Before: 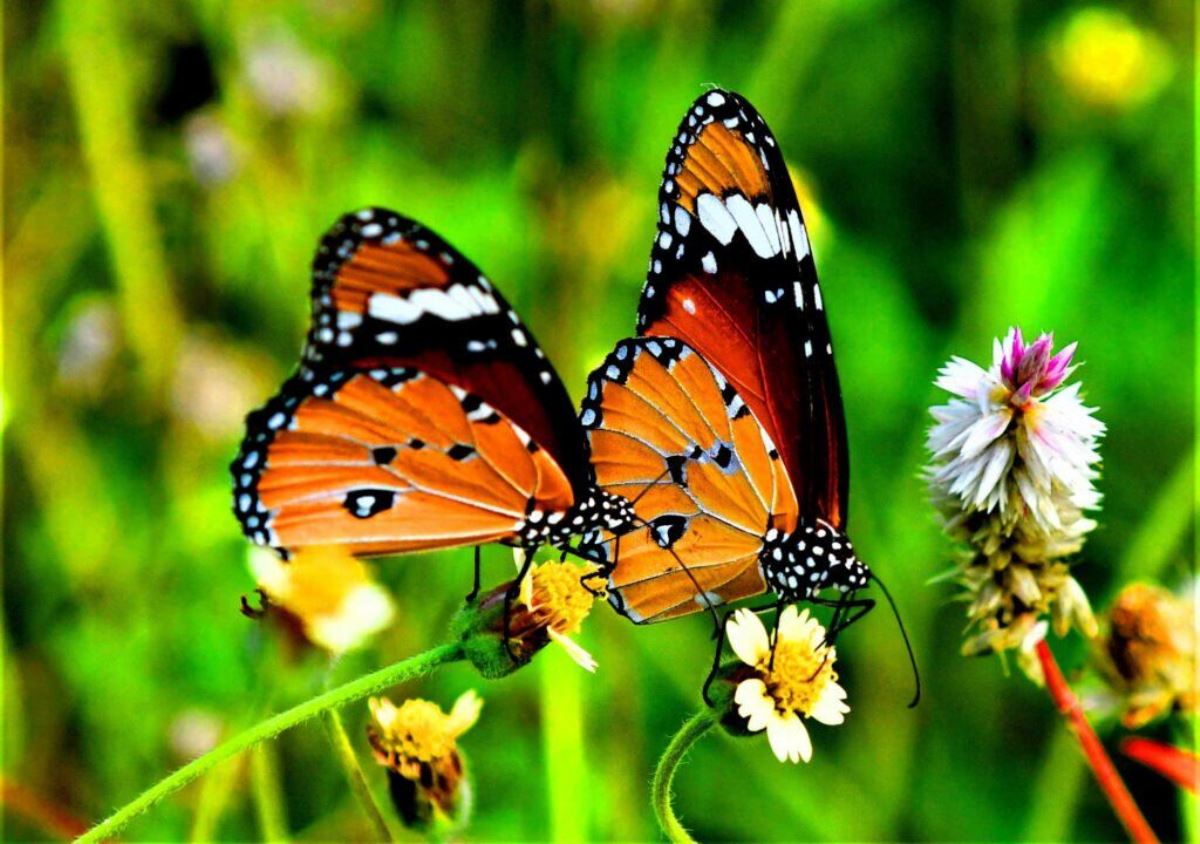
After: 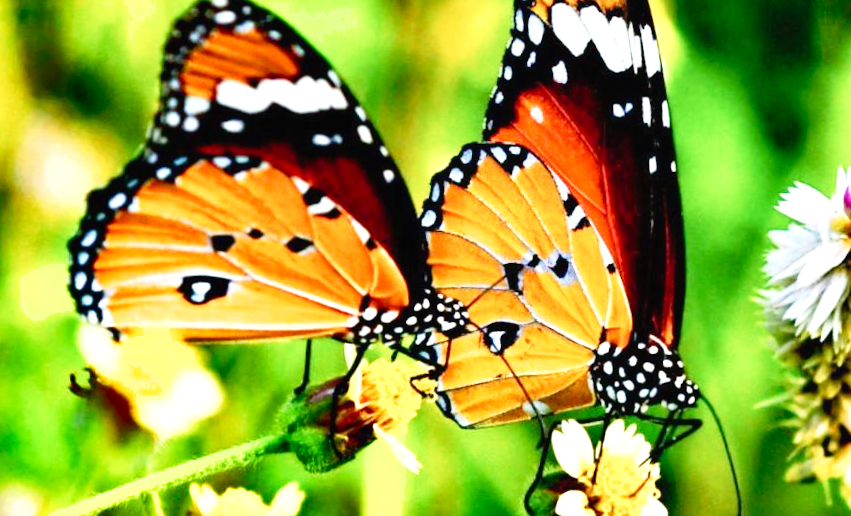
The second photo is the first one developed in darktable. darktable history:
crop and rotate: angle -3.87°, left 9.921%, top 21.032%, right 12.437%, bottom 11.977%
exposure: black level correction -0.001, exposure 0.909 EV, compensate highlight preservation false
tone curve: curves: ch0 [(0, 0.008) (0.107, 0.091) (0.278, 0.351) (0.457, 0.562) (0.628, 0.738) (0.839, 0.909) (0.998, 0.978)]; ch1 [(0, 0) (0.437, 0.408) (0.474, 0.479) (0.502, 0.5) (0.527, 0.519) (0.561, 0.575) (0.608, 0.665) (0.669, 0.748) (0.859, 0.899) (1, 1)]; ch2 [(0, 0) (0.33, 0.301) (0.421, 0.443) (0.473, 0.498) (0.502, 0.504) (0.522, 0.527) (0.549, 0.583) (0.644, 0.703) (1, 1)], preserve colors none
shadows and highlights: low approximation 0.01, soften with gaussian
